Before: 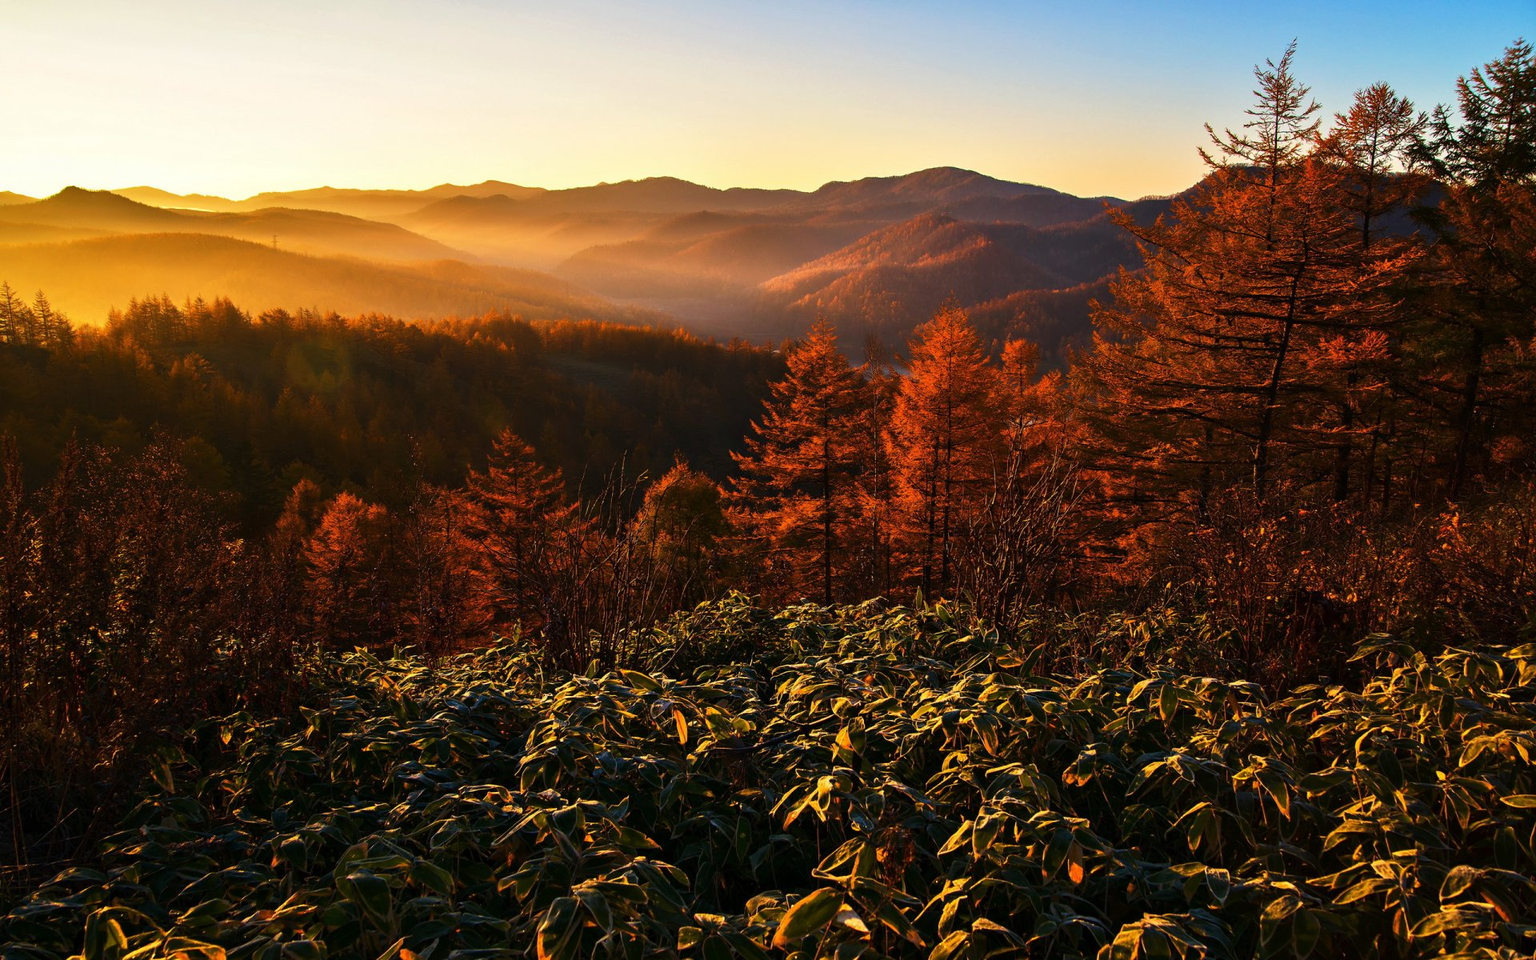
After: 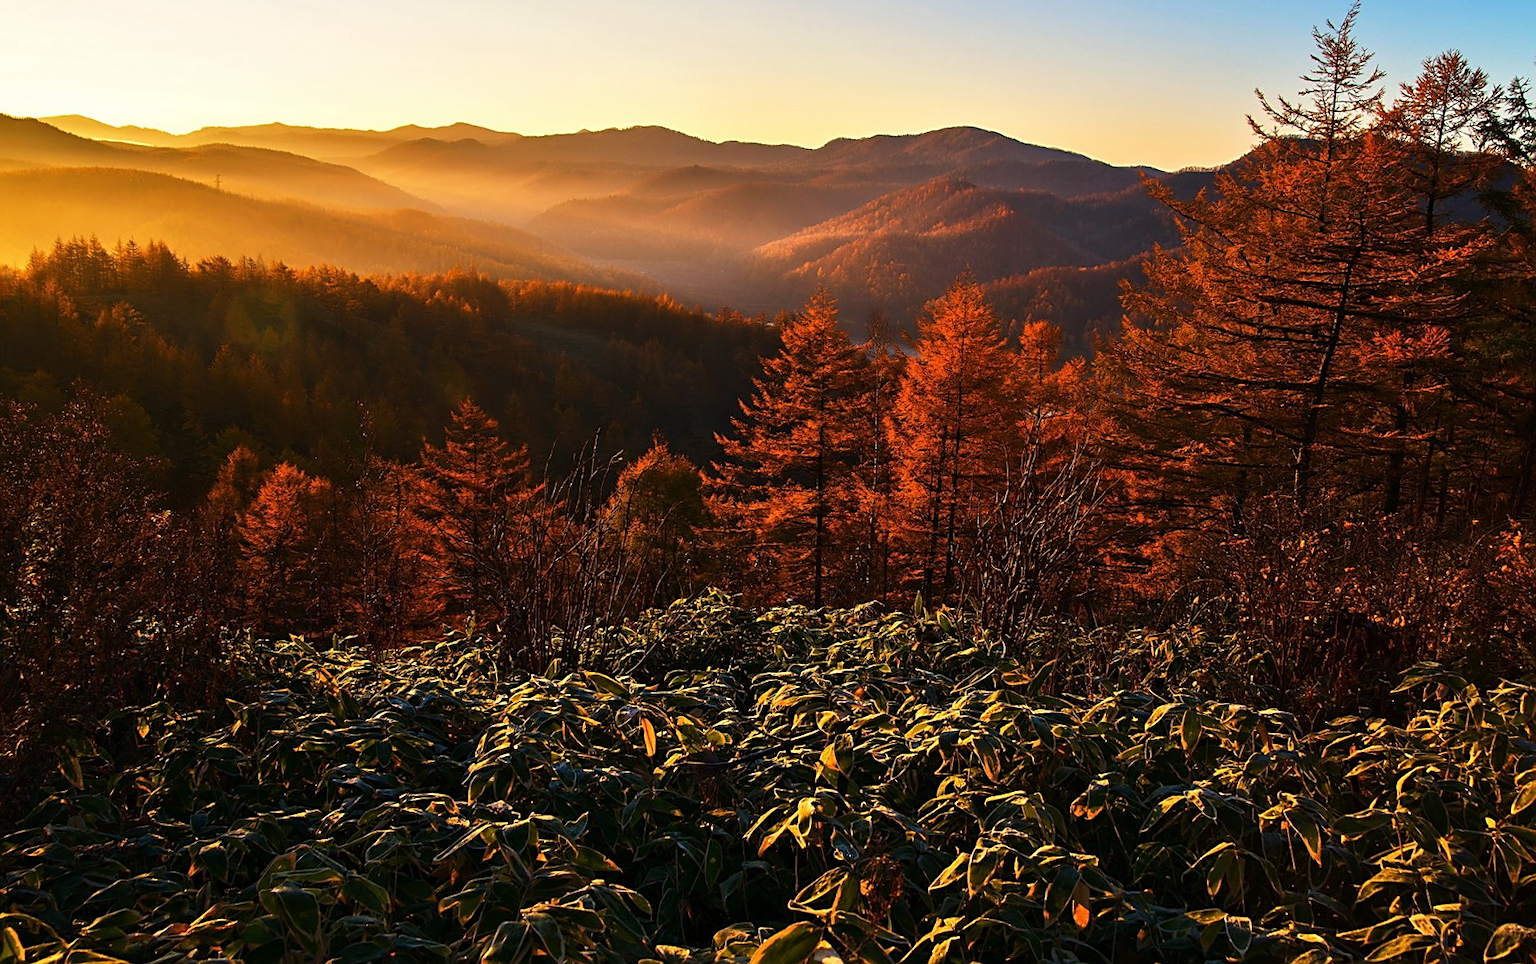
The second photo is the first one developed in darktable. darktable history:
crop and rotate: angle -2.13°, left 3.162%, top 3.708%, right 1.527%, bottom 0.483%
sharpen: on, module defaults
